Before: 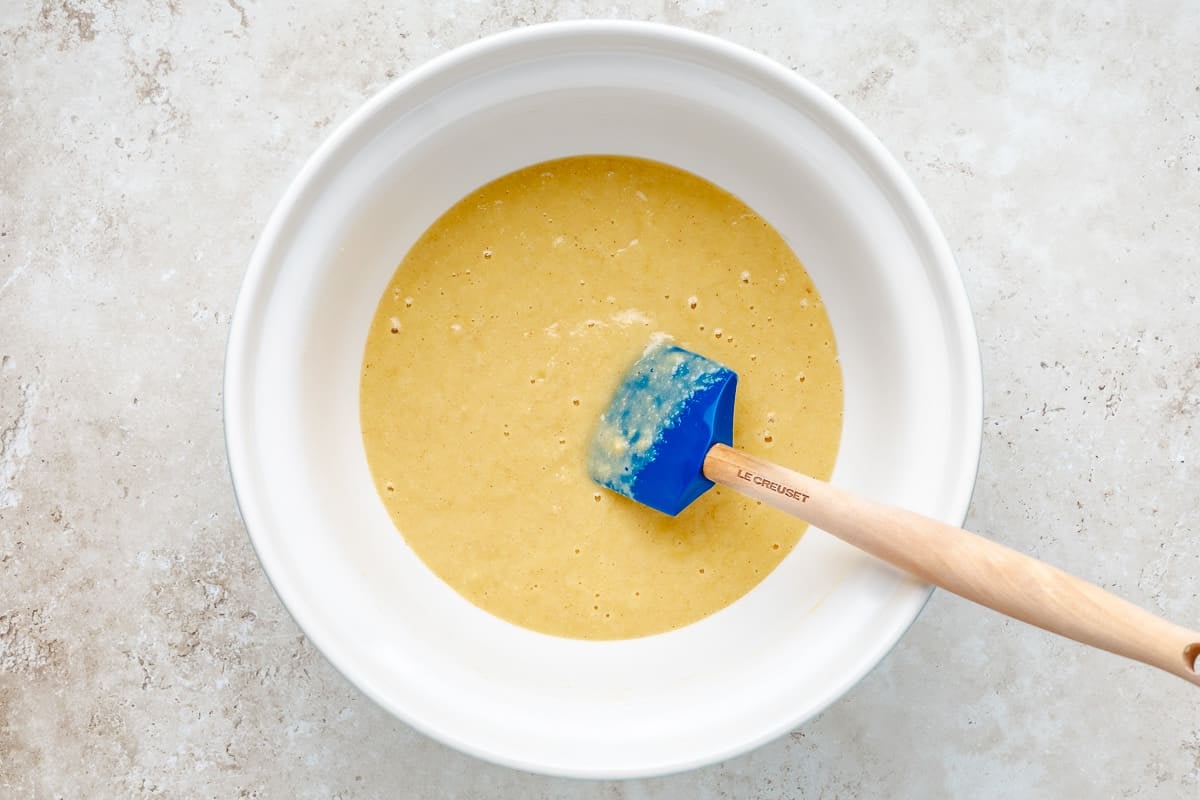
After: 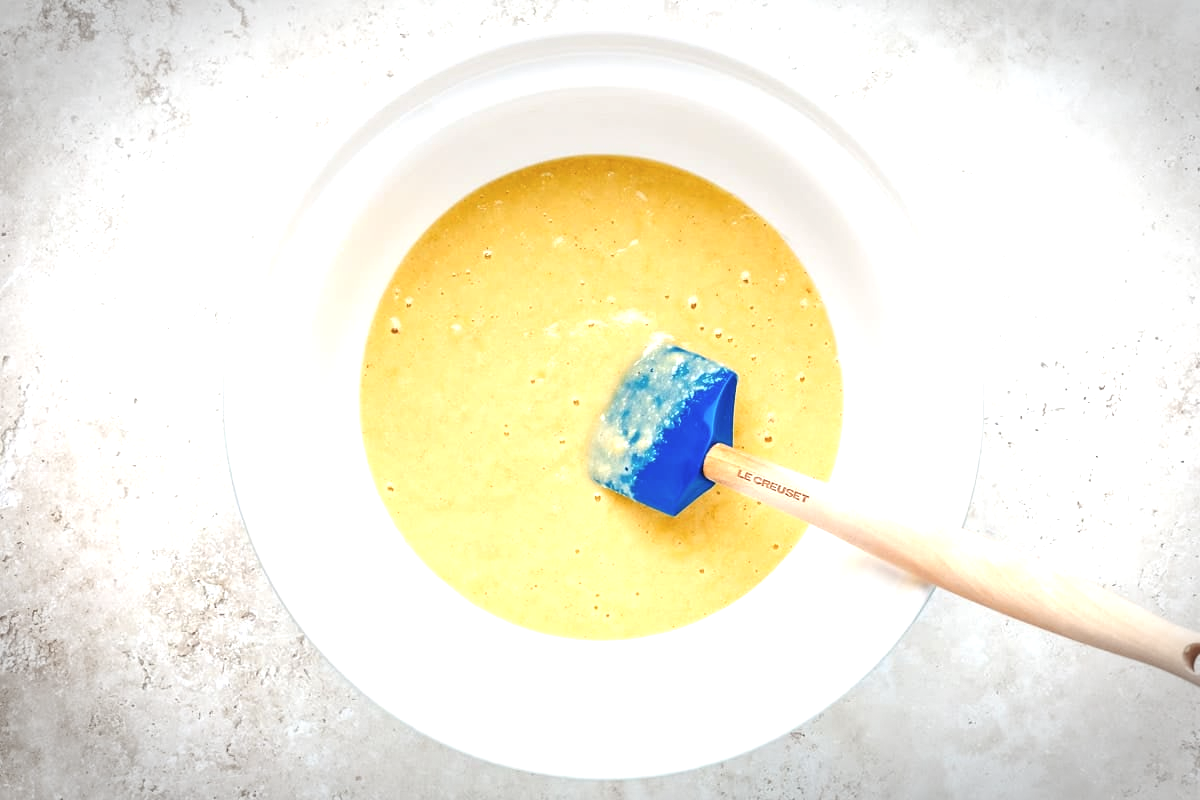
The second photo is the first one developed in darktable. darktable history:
contrast brightness saturation: contrast 0.011, saturation -0.066
tone equalizer: -8 EV -0.763 EV, -7 EV -0.713 EV, -6 EV -0.597 EV, -5 EV -0.367 EV, -3 EV 0.396 EV, -2 EV 0.6 EV, -1 EV 0.7 EV, +0 EV 0.723 EV
vignetting: automatic ratio true, dithering 8-bit output
